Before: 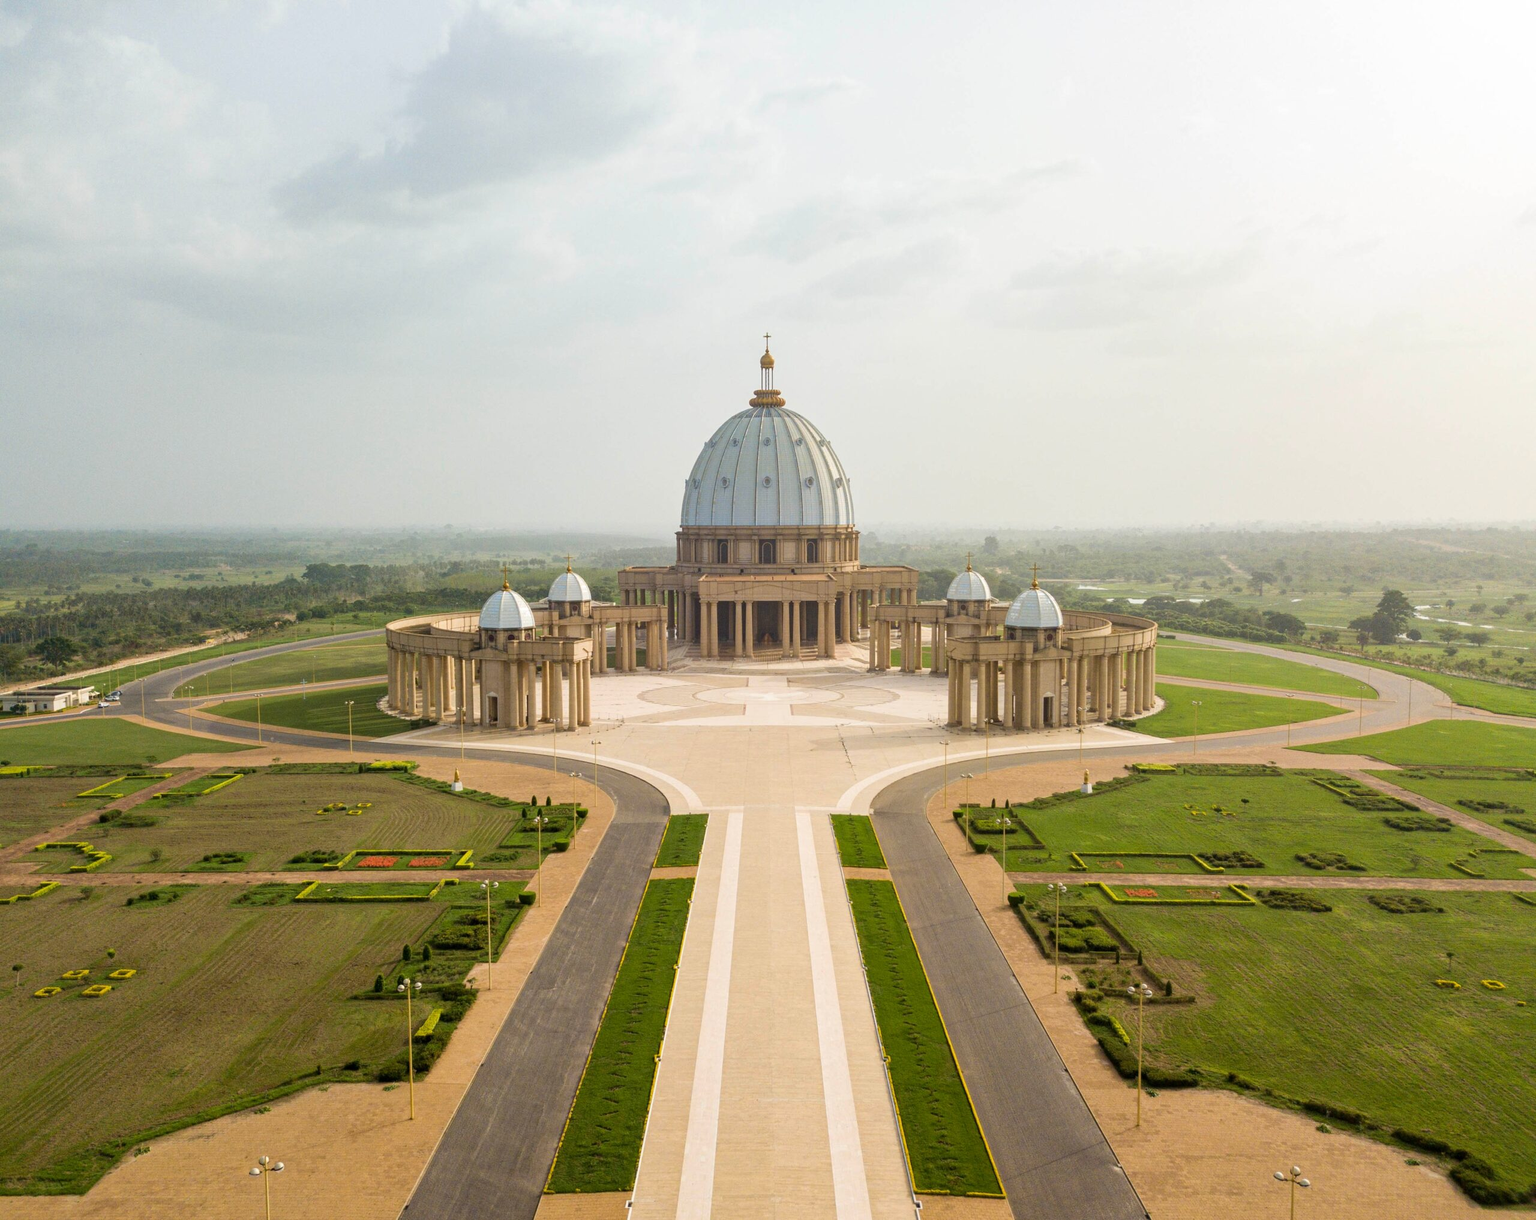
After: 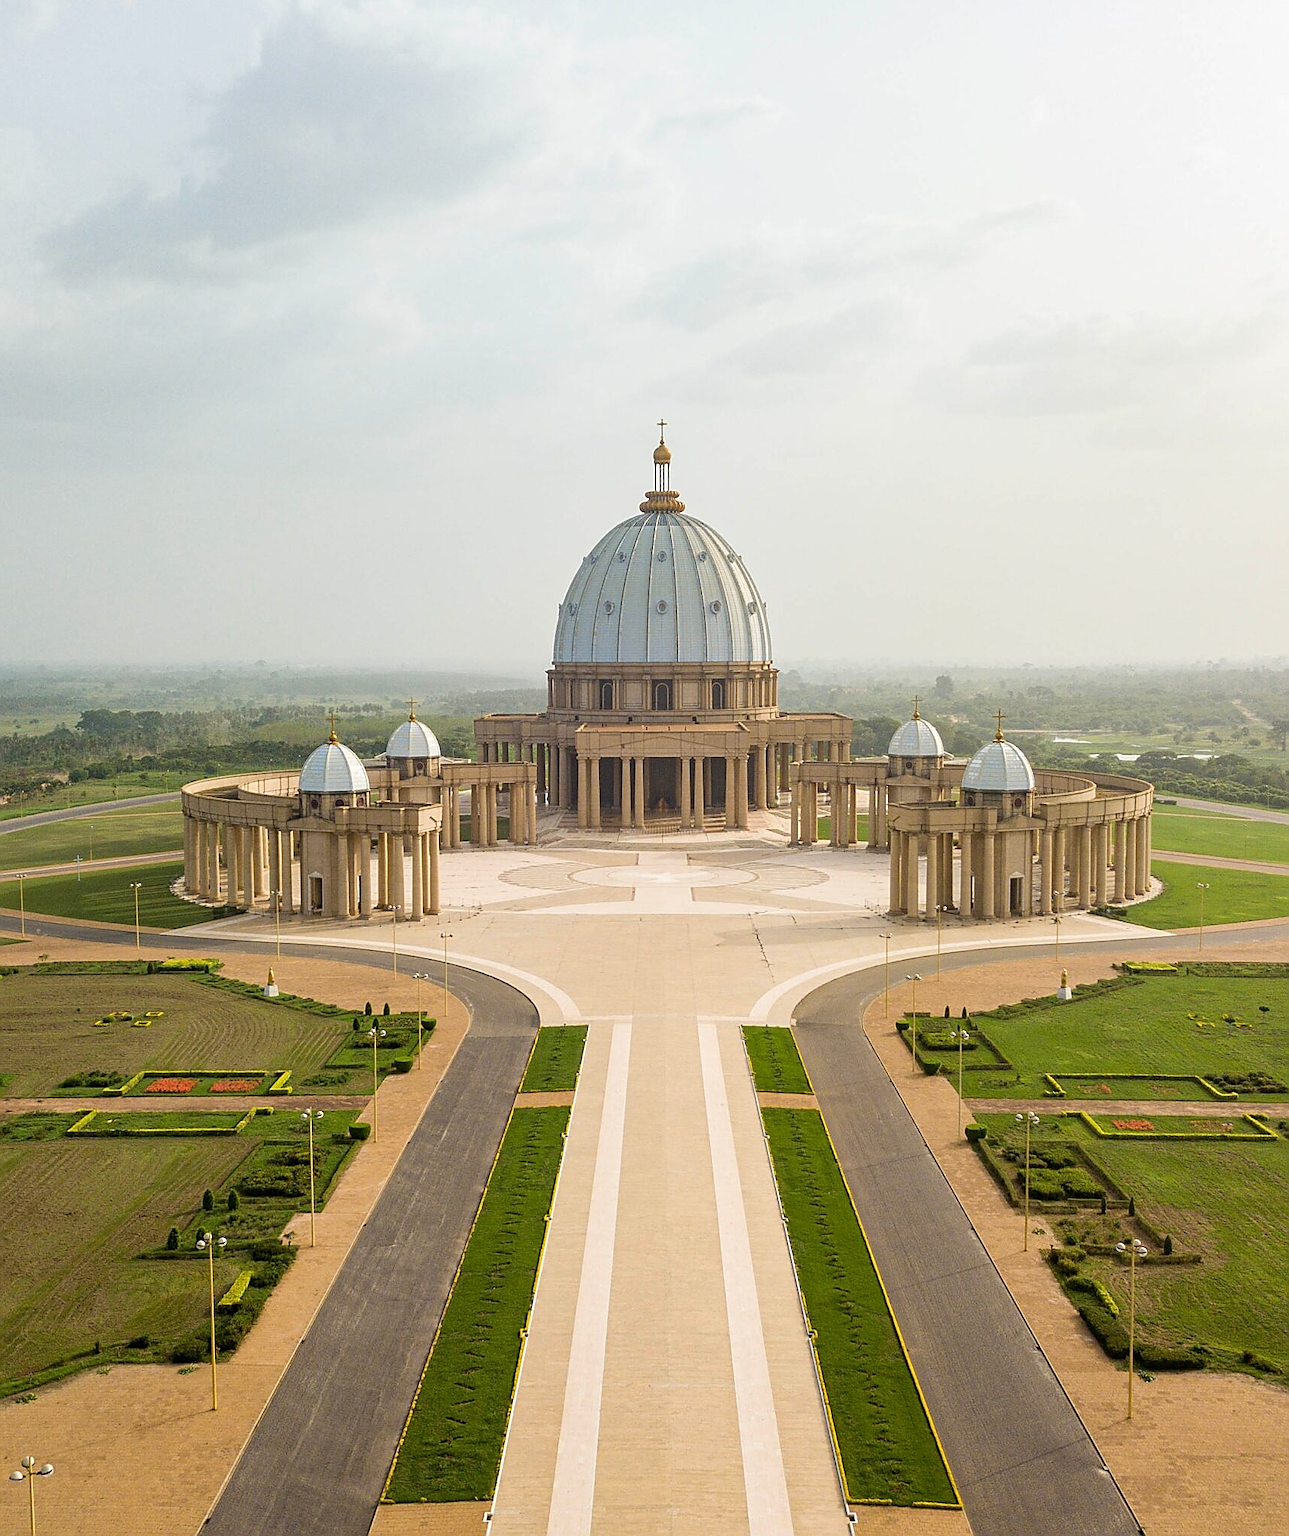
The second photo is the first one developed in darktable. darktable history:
crop and rotate: left 15.754%, right 17.579%
sharpen: radius 1.4, amount 1.25, threshold 0.7
